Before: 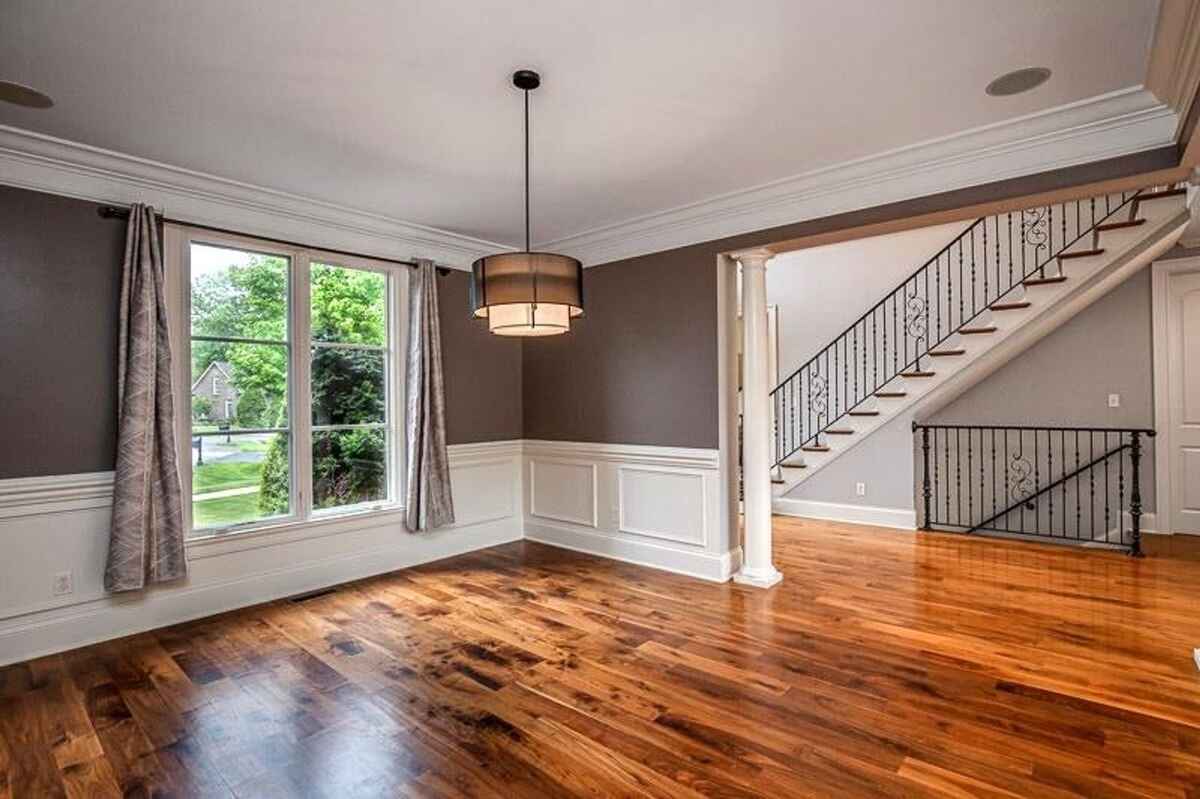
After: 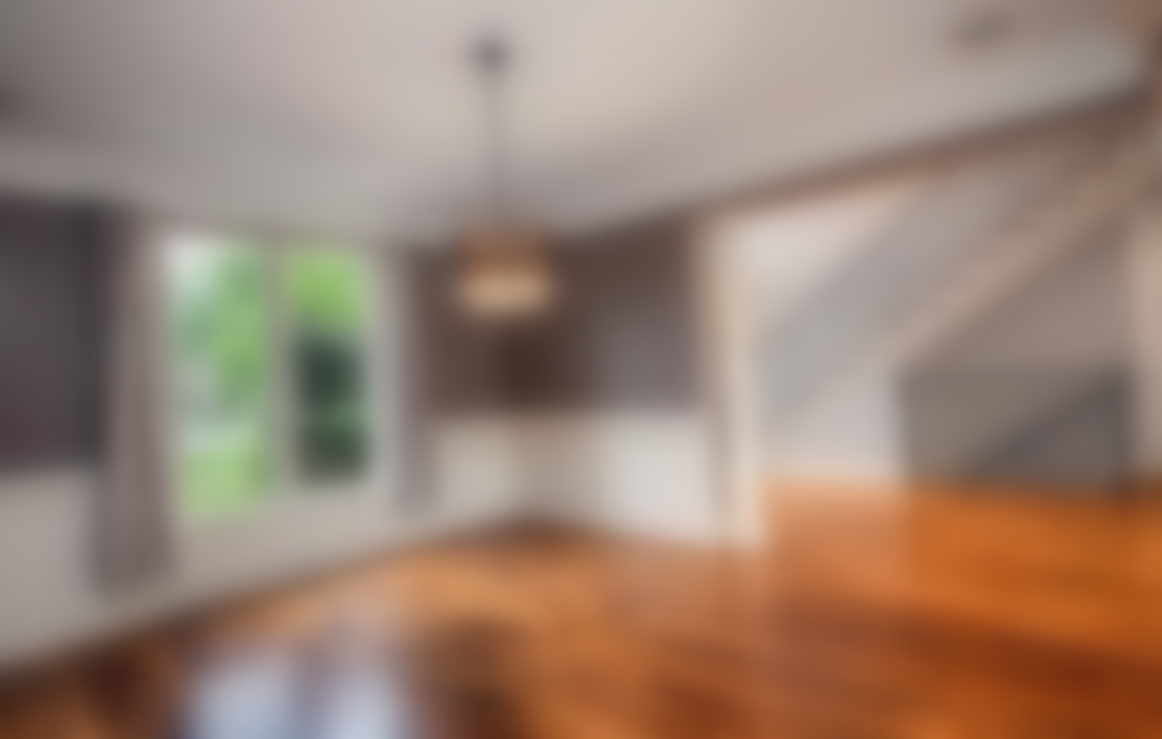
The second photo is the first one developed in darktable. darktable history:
rotate and perspective: rotation -3°, crop left 0.031, crop right 0.968, crop top 0.07, crop bottom 0.93
lowpass: radius 16, unbound 0
color correction: highlights a* 0.207, highlights b* 2.7, shadows a* -0.874, shadows b* -4.78
